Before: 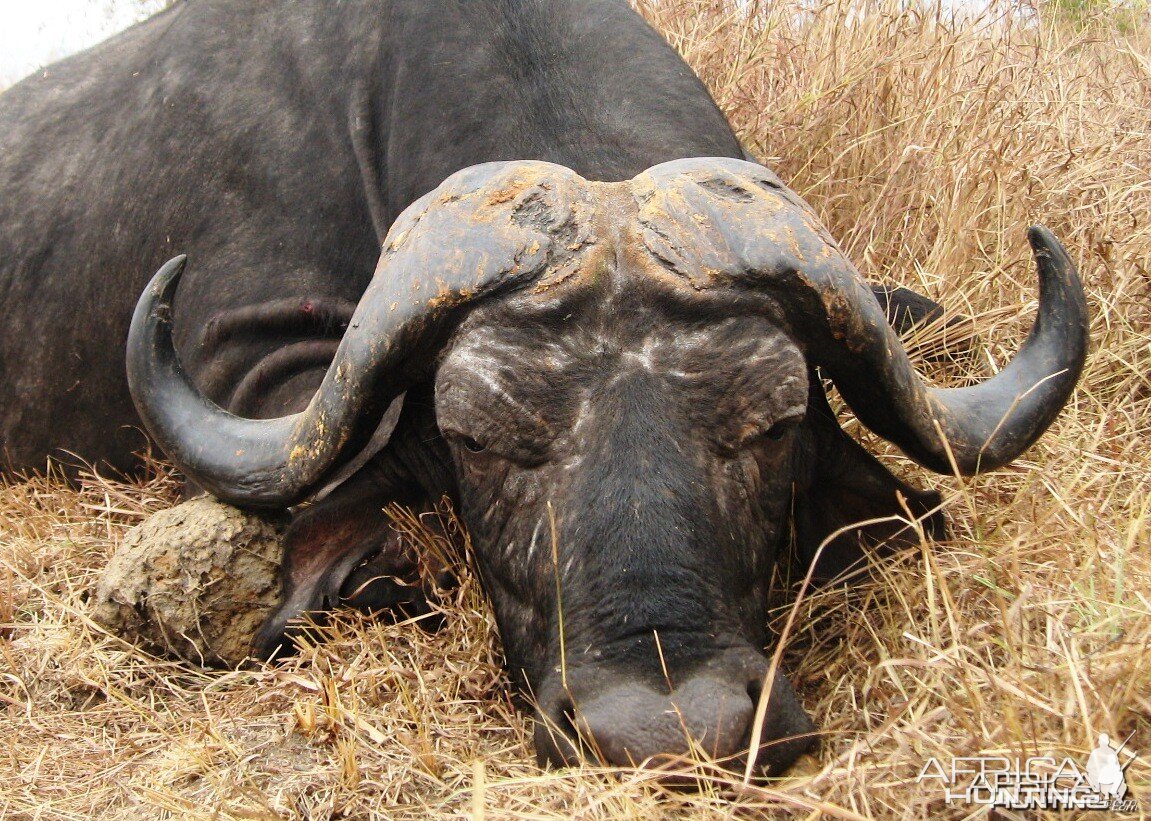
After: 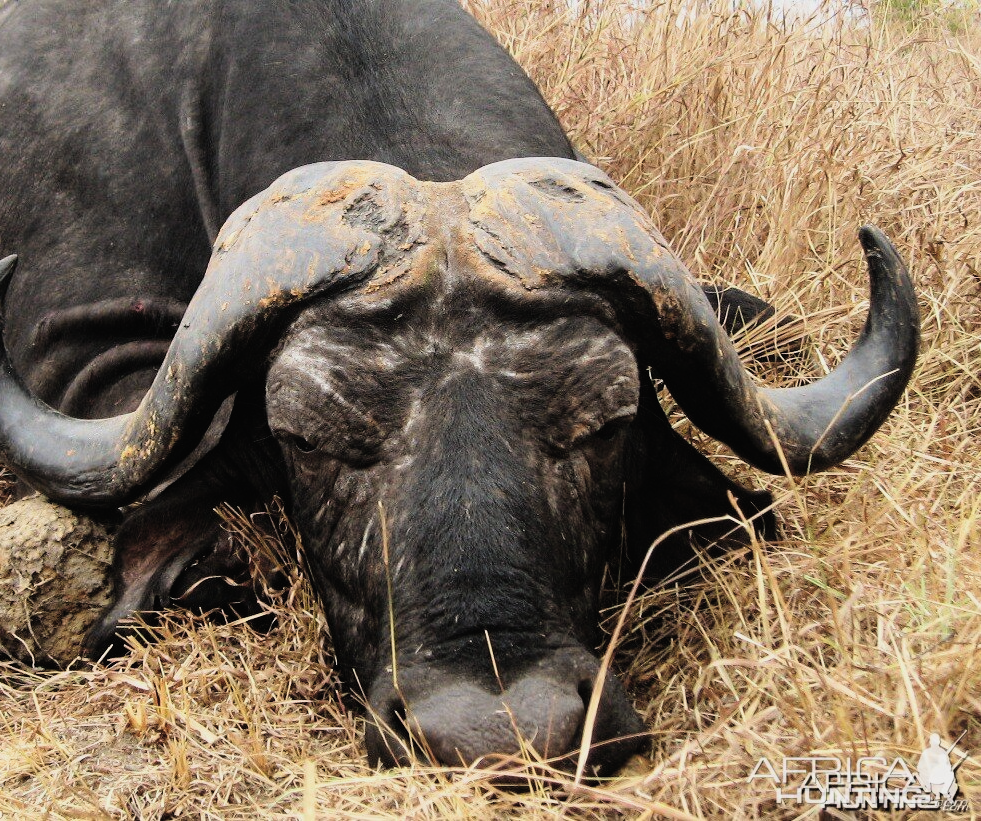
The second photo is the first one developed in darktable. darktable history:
filmic rgb: black relative exposure -4 EV, white relative exposure 2.99 EV, hardness 3.01, contrast 1.389, contrast in shadows safe
contrast brightness saturation: contrast -0.017, brightness -0.012, saturation 0.044
crop and rotate: left 14.767%
exposure: black level correction -0.015, exposure -0.125 EV, compensate highlight preservation false
